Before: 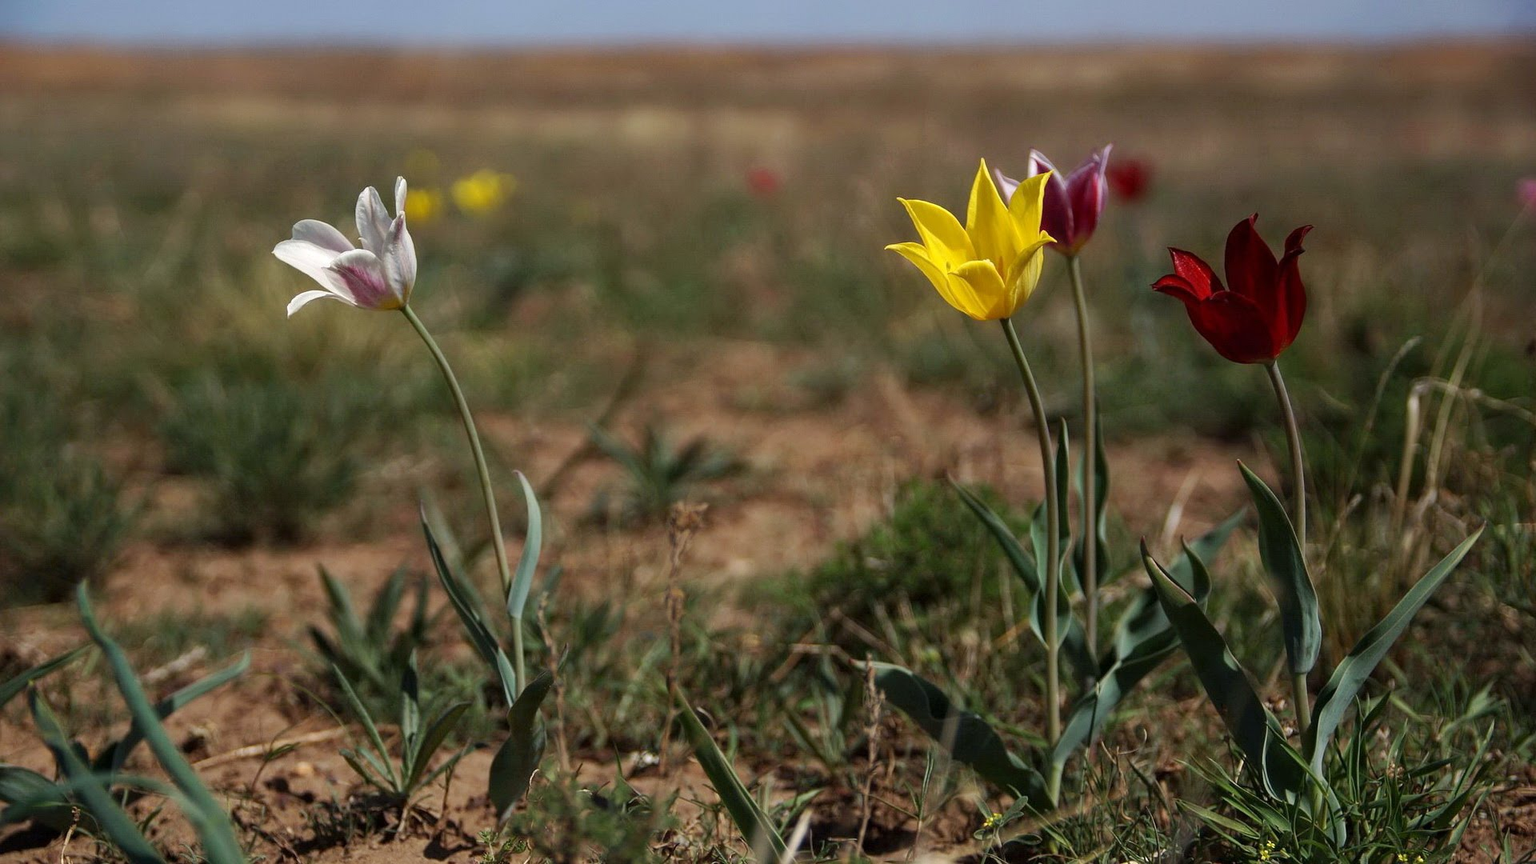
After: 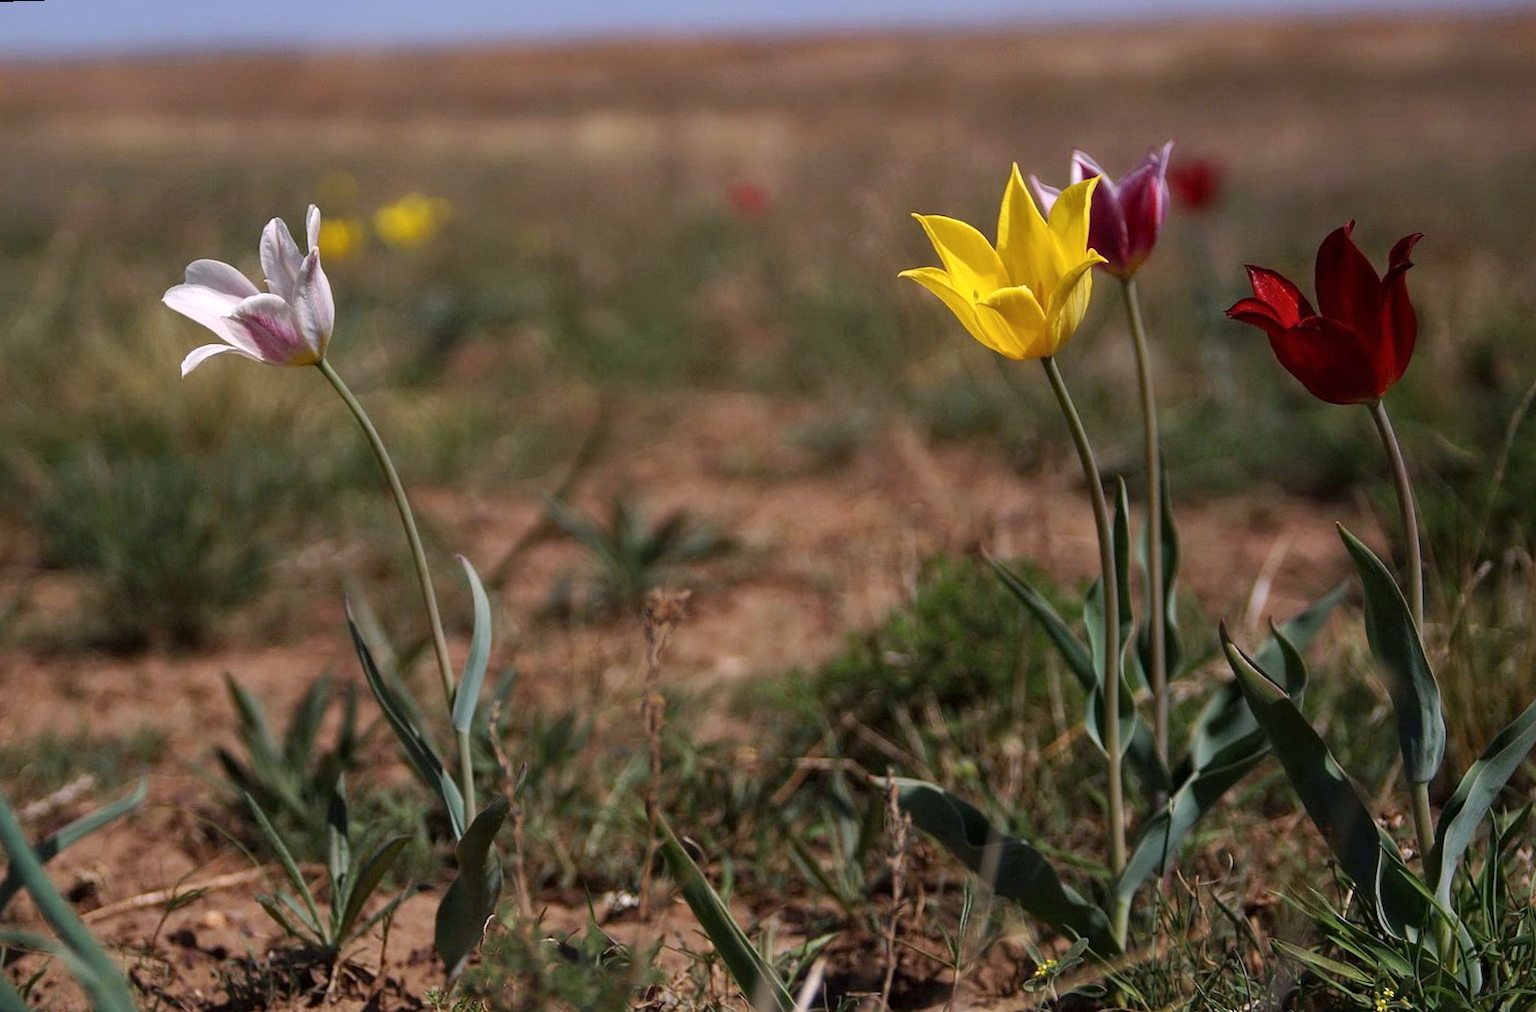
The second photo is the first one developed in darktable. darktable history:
rotate and perspective: rotation -1.32°, lens shift (horizontal) -0.031, crop left 0.015, crop right 0.985, crop top 0.047, crop bottom 0.982
white balance: red 1.05, blue 1.072
color balance rgb: global vibrance 0.5%
crop: left 7.598%, right 7.873%
